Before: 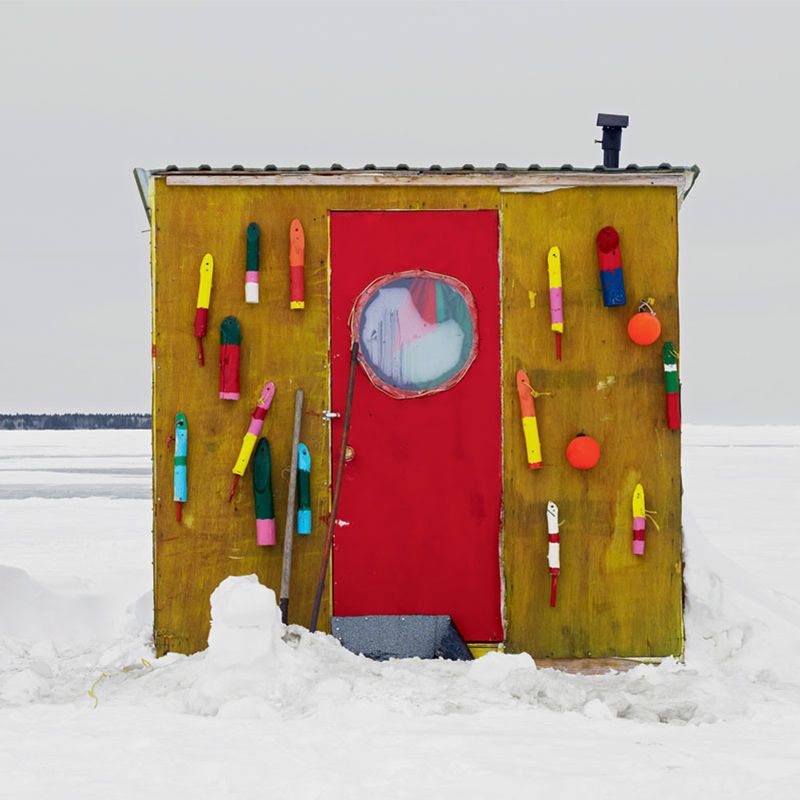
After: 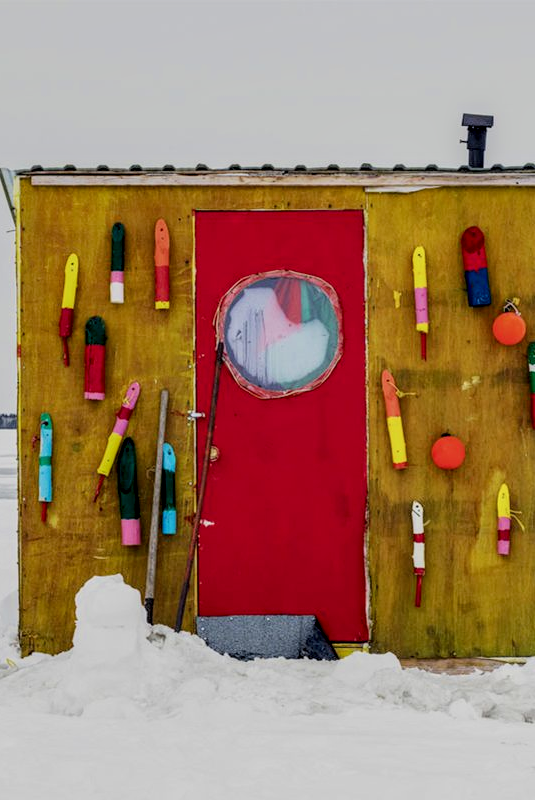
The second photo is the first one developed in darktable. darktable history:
local contrast: highlights 25%, detail 150%
filmic rgb: black relative exposure -7.65 EV, white relative exposure 4.56 EV, hardness 3.61, color science v6 (2022)
crop: left 16.924%, right 16.117%
